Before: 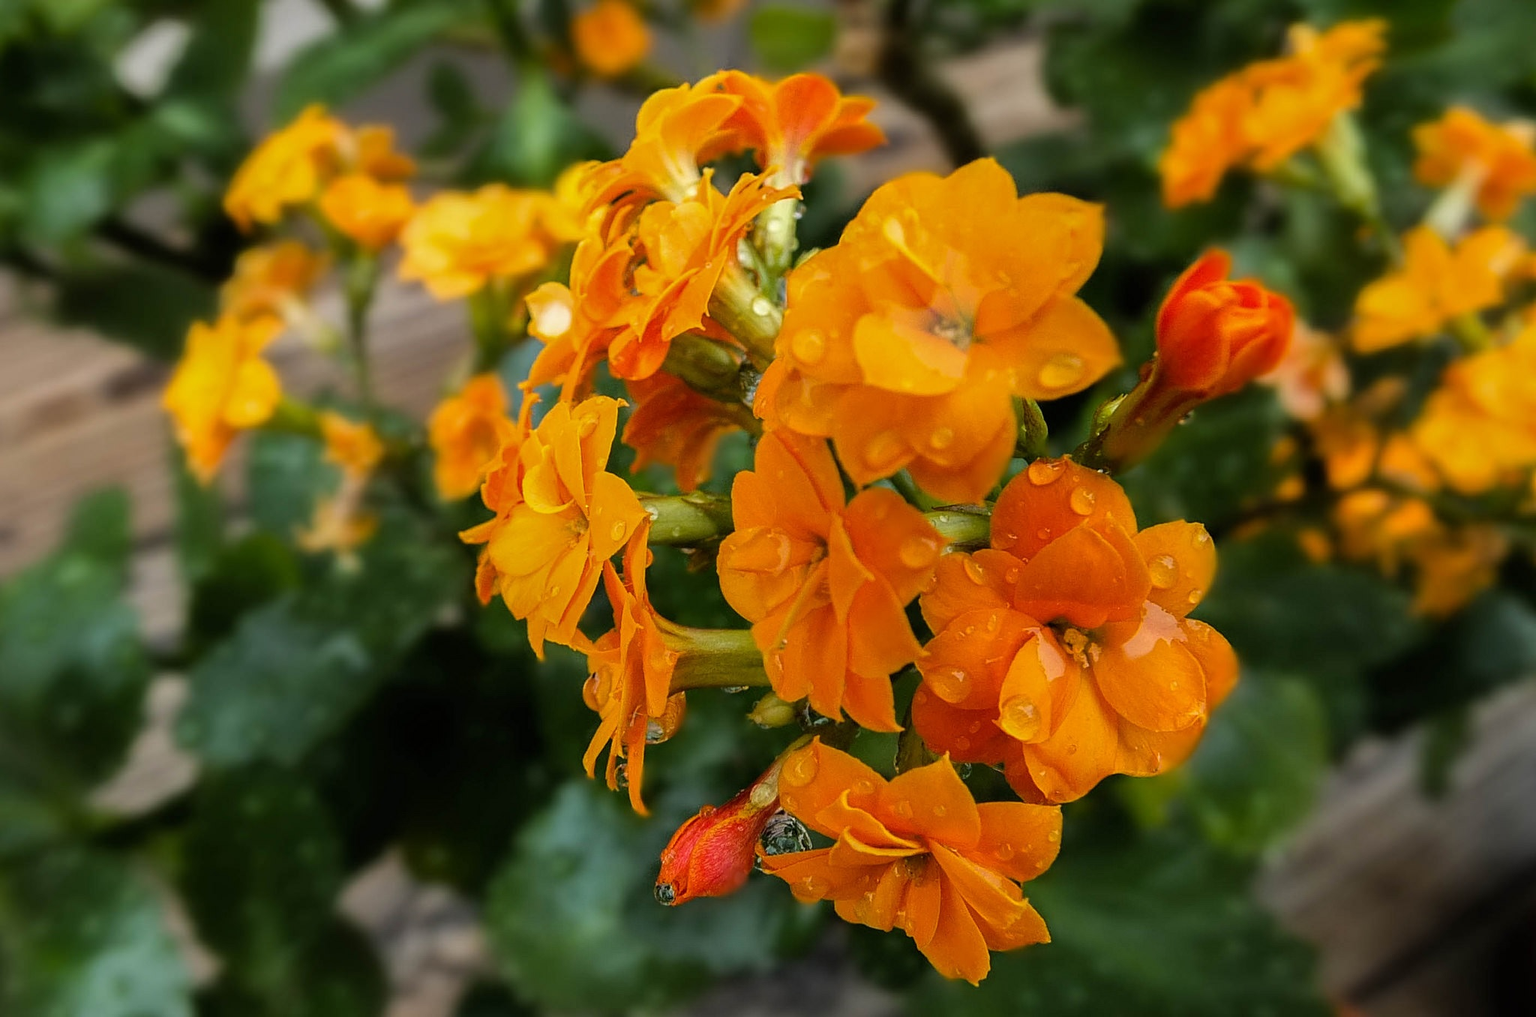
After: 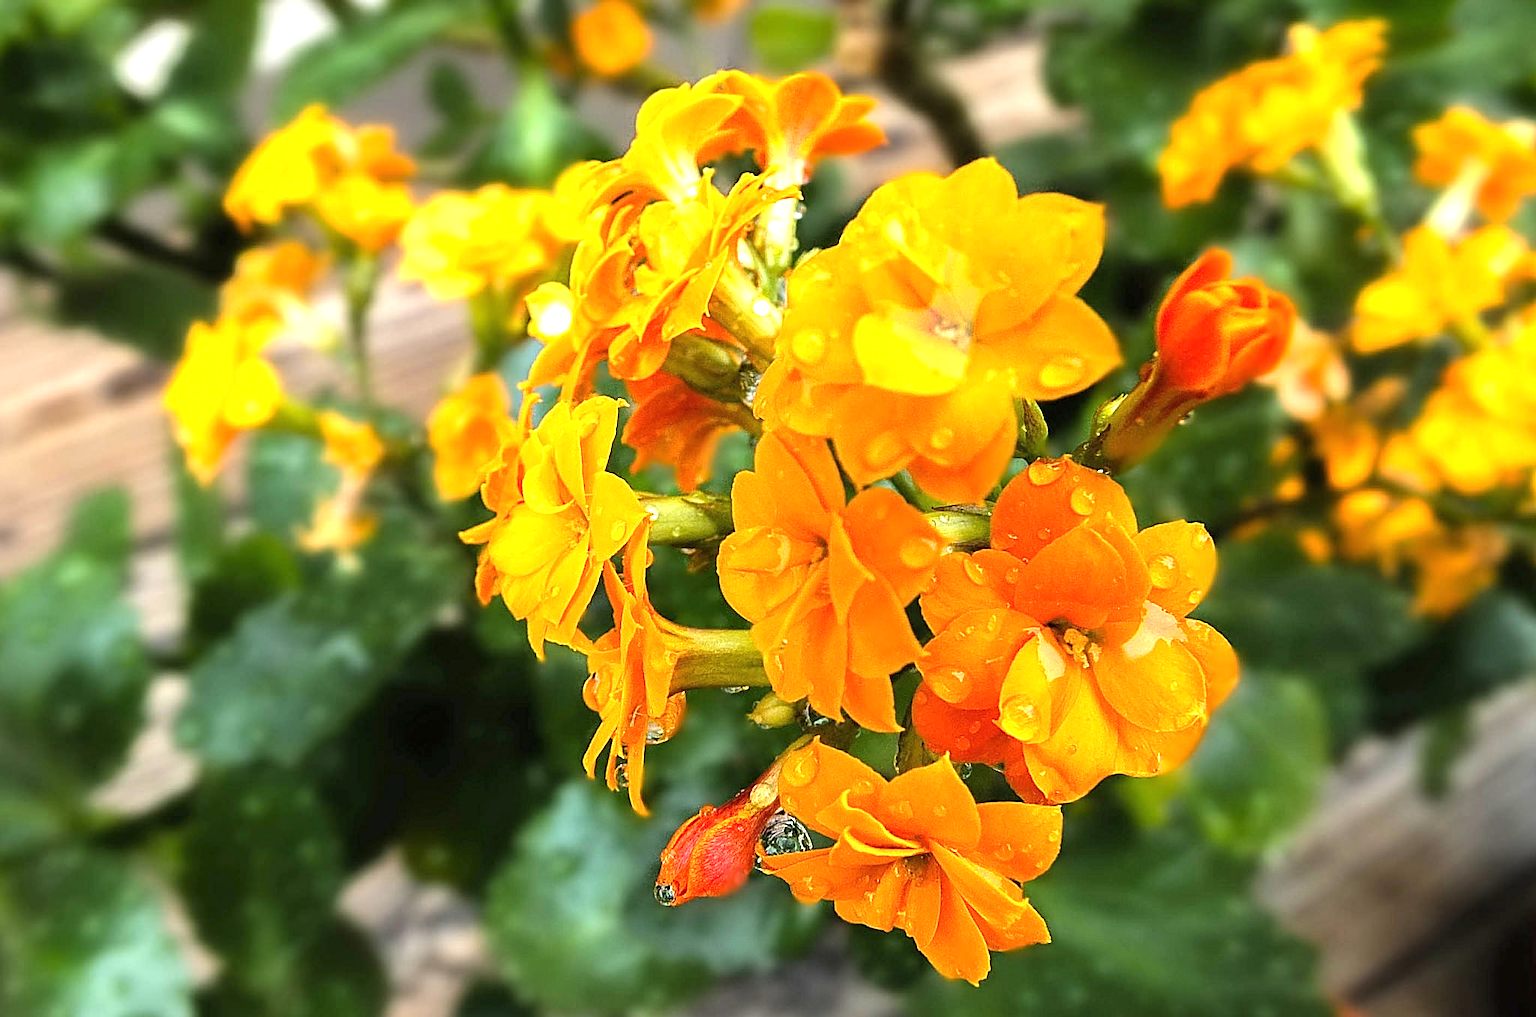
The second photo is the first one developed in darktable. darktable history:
exposure: black level correction 0, exposure 1.453 EV, compensate highlight preservation false
sharpen: amount 0.576
